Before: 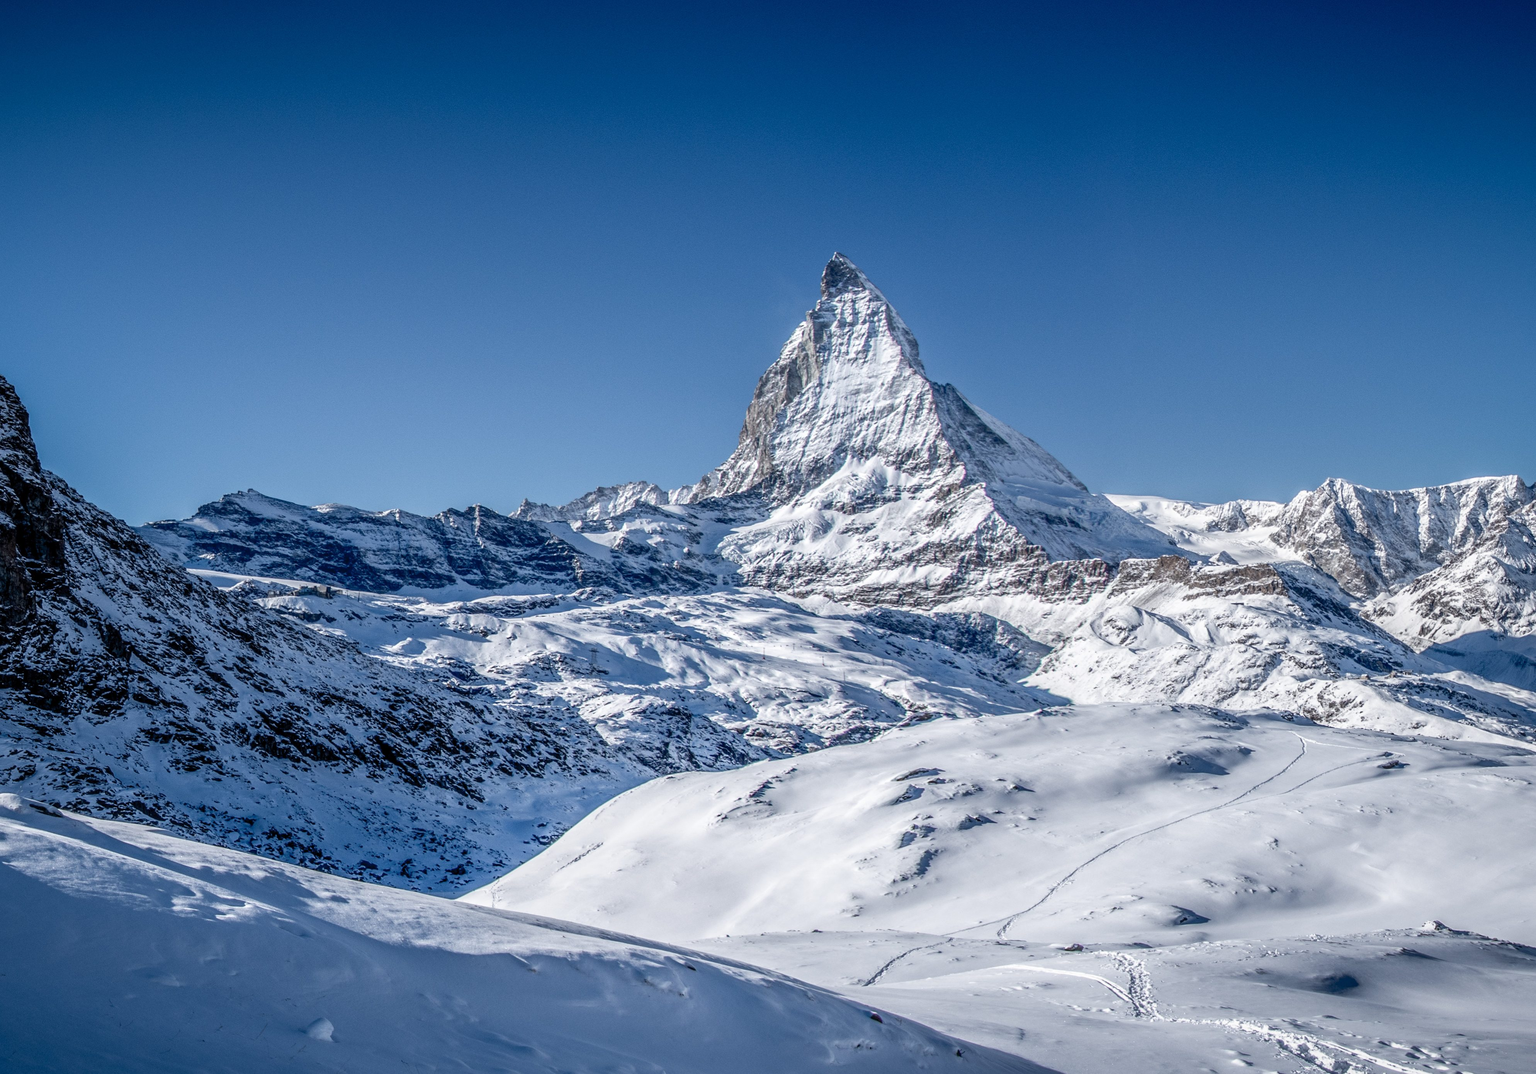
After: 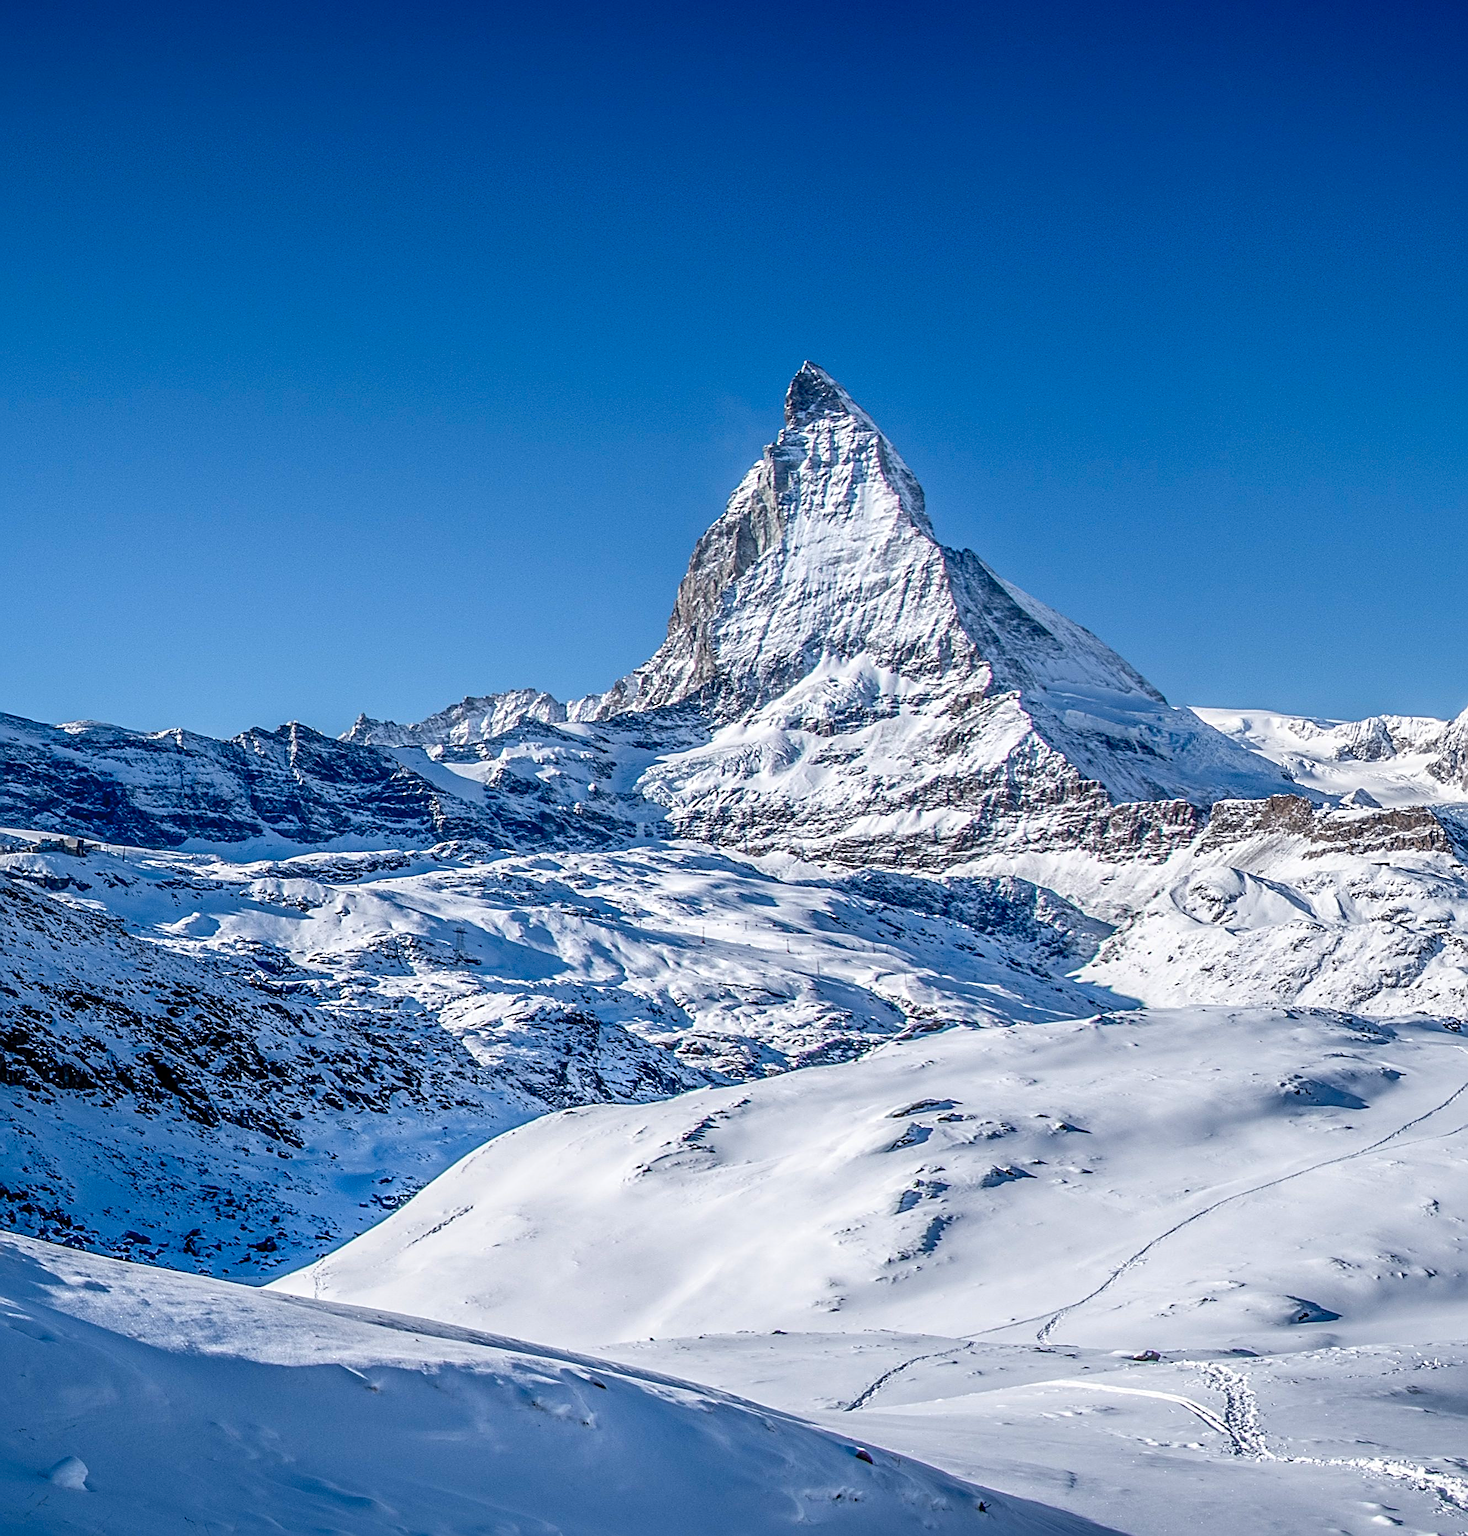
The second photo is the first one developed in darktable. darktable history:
crop and rotate: left 17.732%, right 15.423%
color correction: saturation 1.34
tone equalizer: on, module defaults
sharpen: radius 3.025, amount 0.757
